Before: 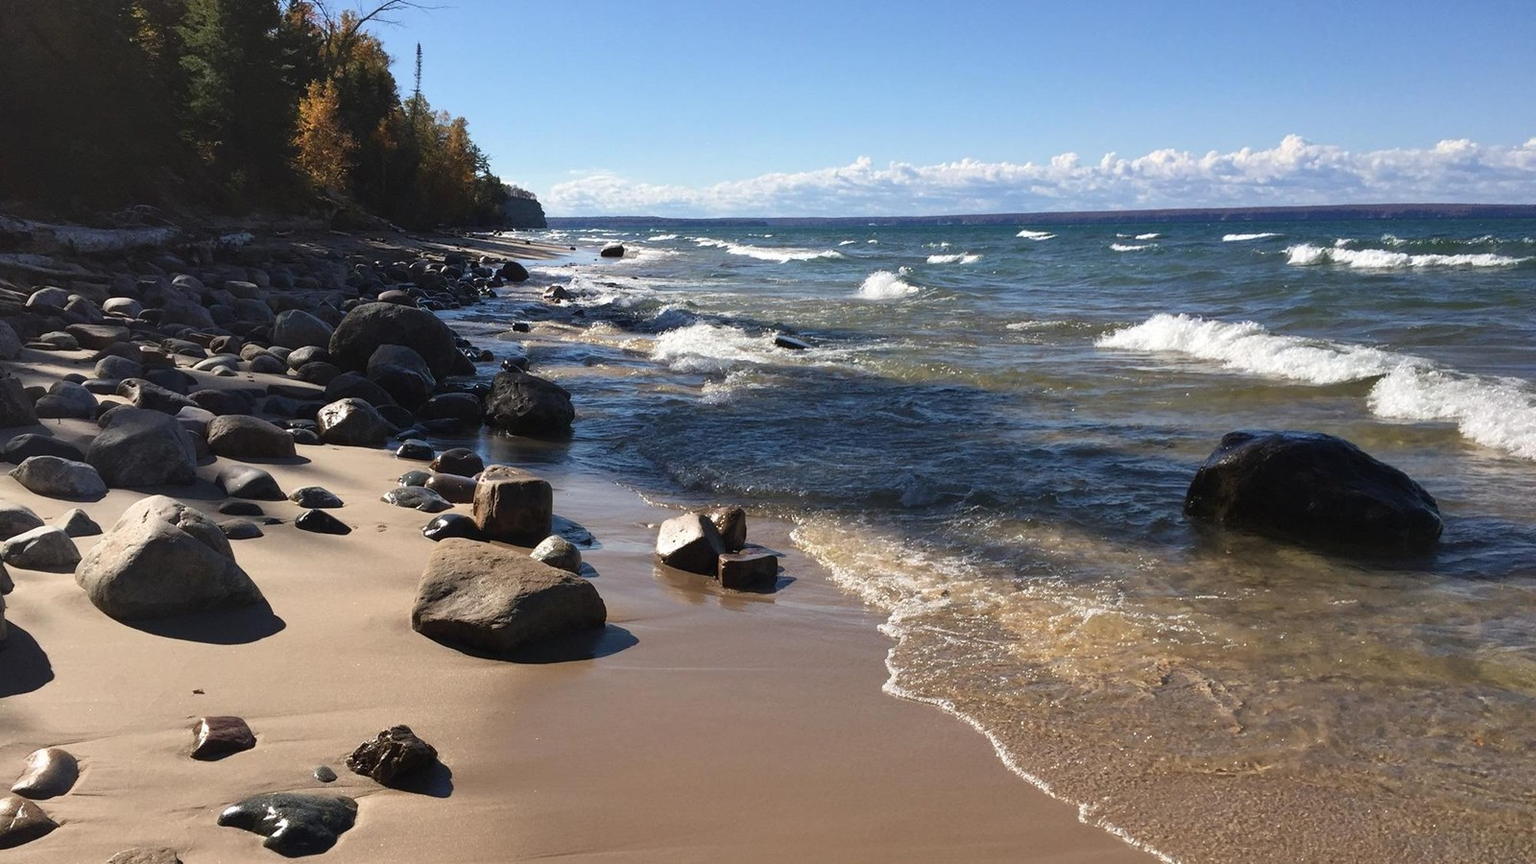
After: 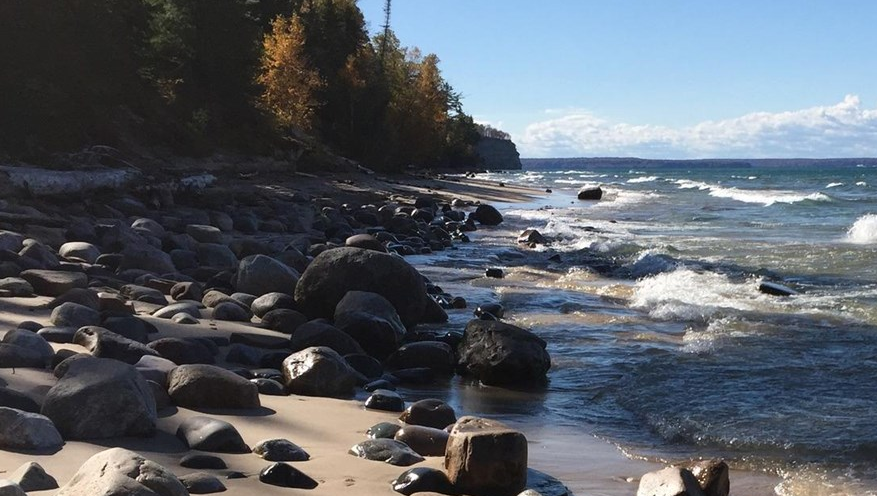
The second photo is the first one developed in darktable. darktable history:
crop and rotate: left 3.062%, top 7.656%, right 42.108%, bottom 37.152%
